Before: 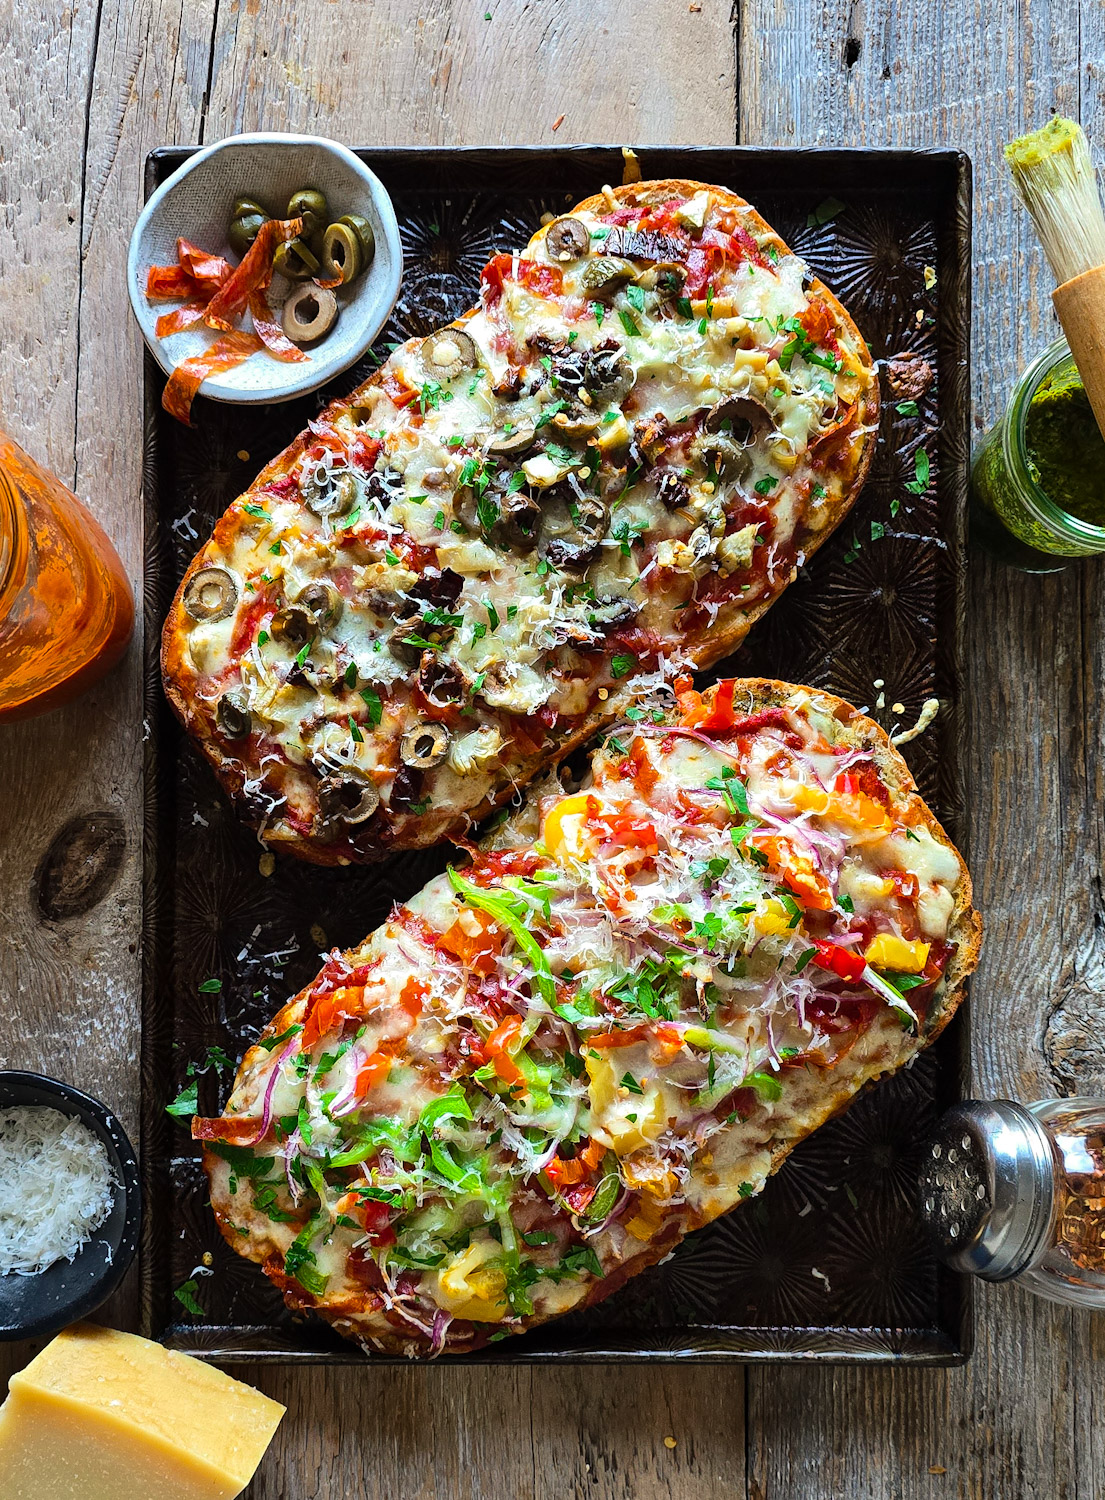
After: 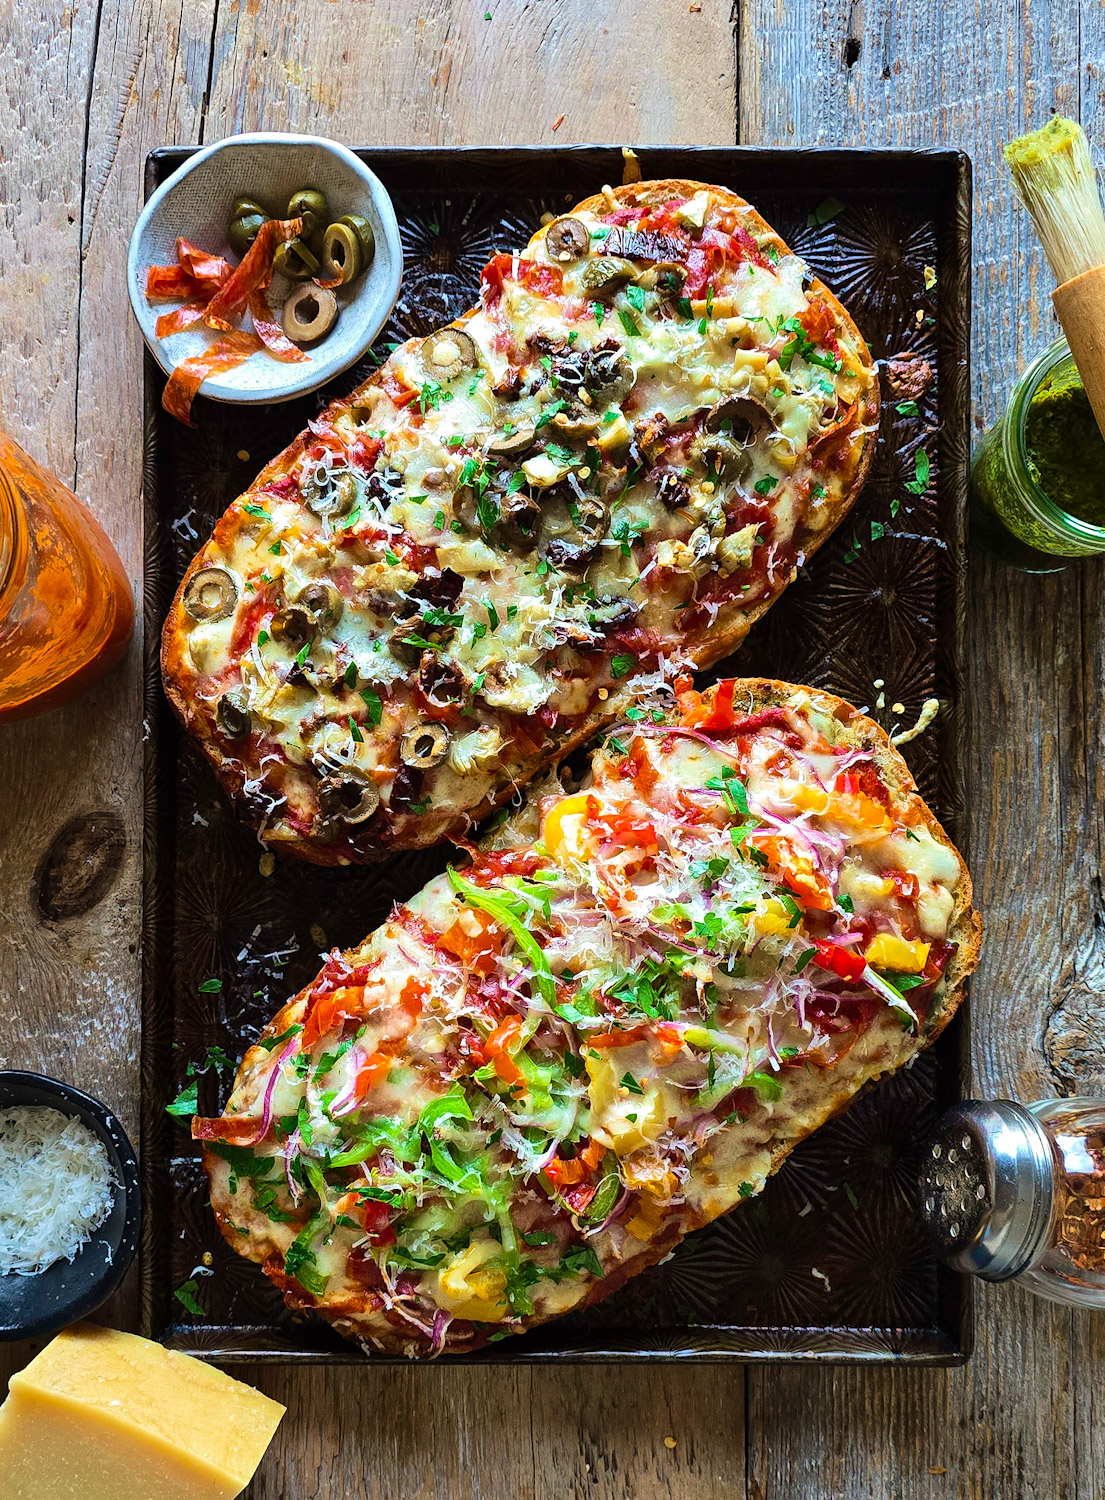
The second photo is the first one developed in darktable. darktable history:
velvia: strength 40.44%
